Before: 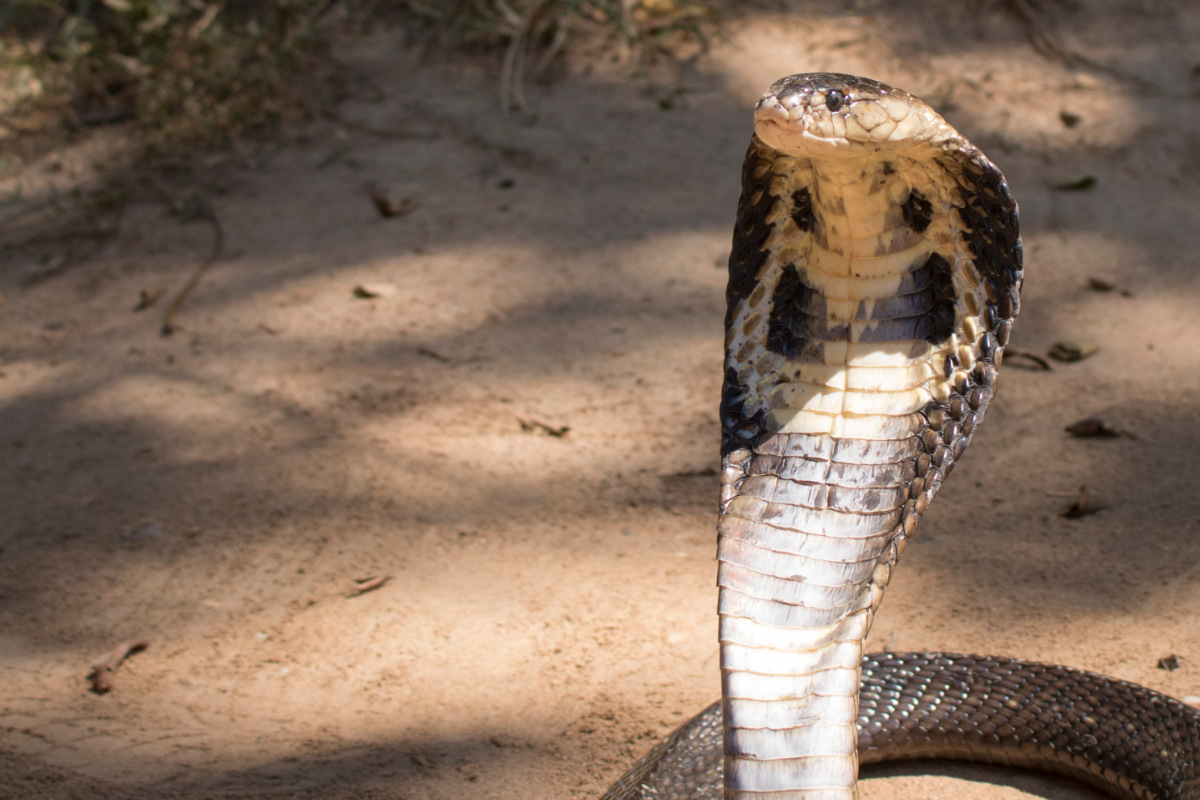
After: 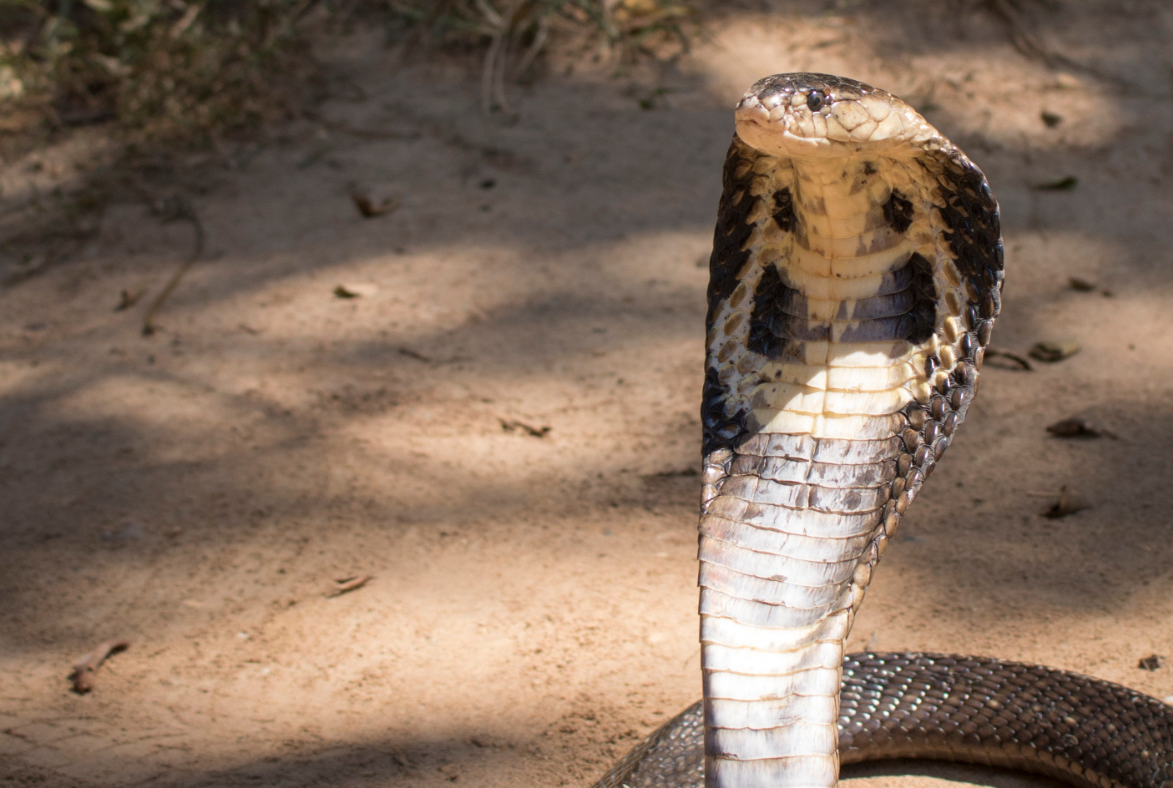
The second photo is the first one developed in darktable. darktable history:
crop and rotate: left 1.66%, right 0.527%, bottom 1.404%
